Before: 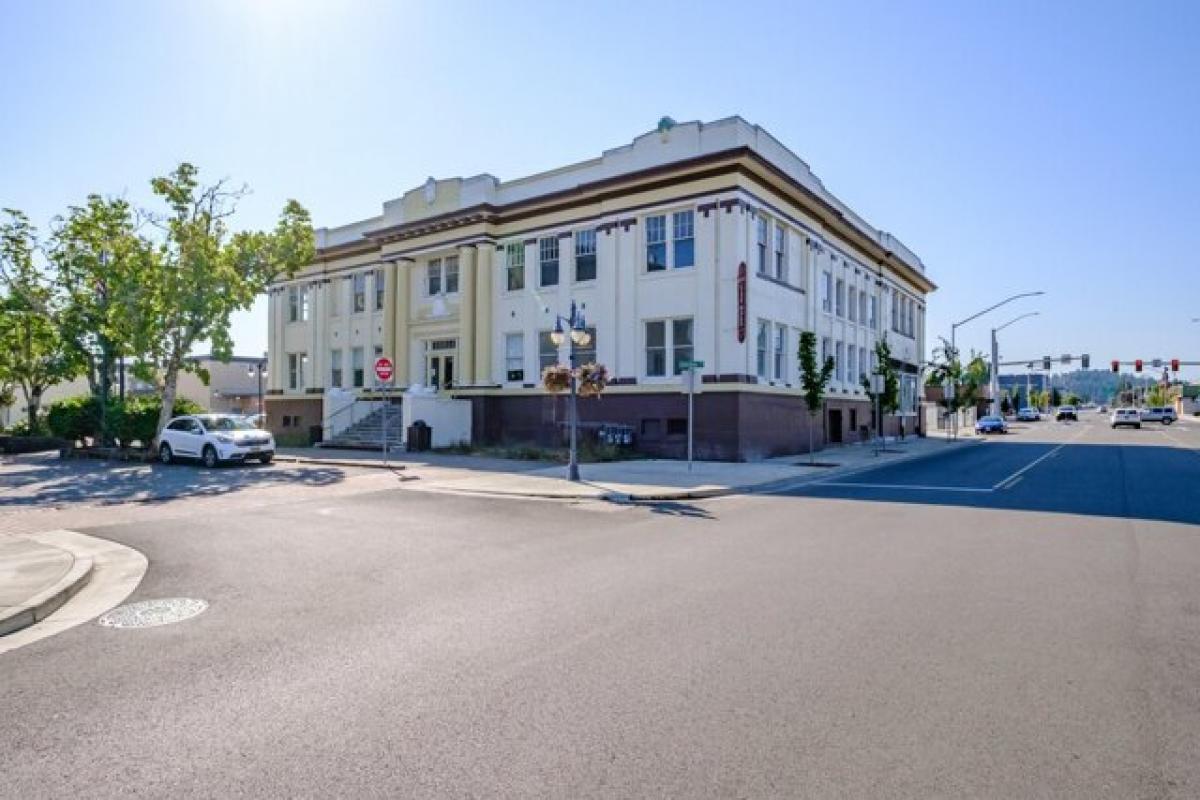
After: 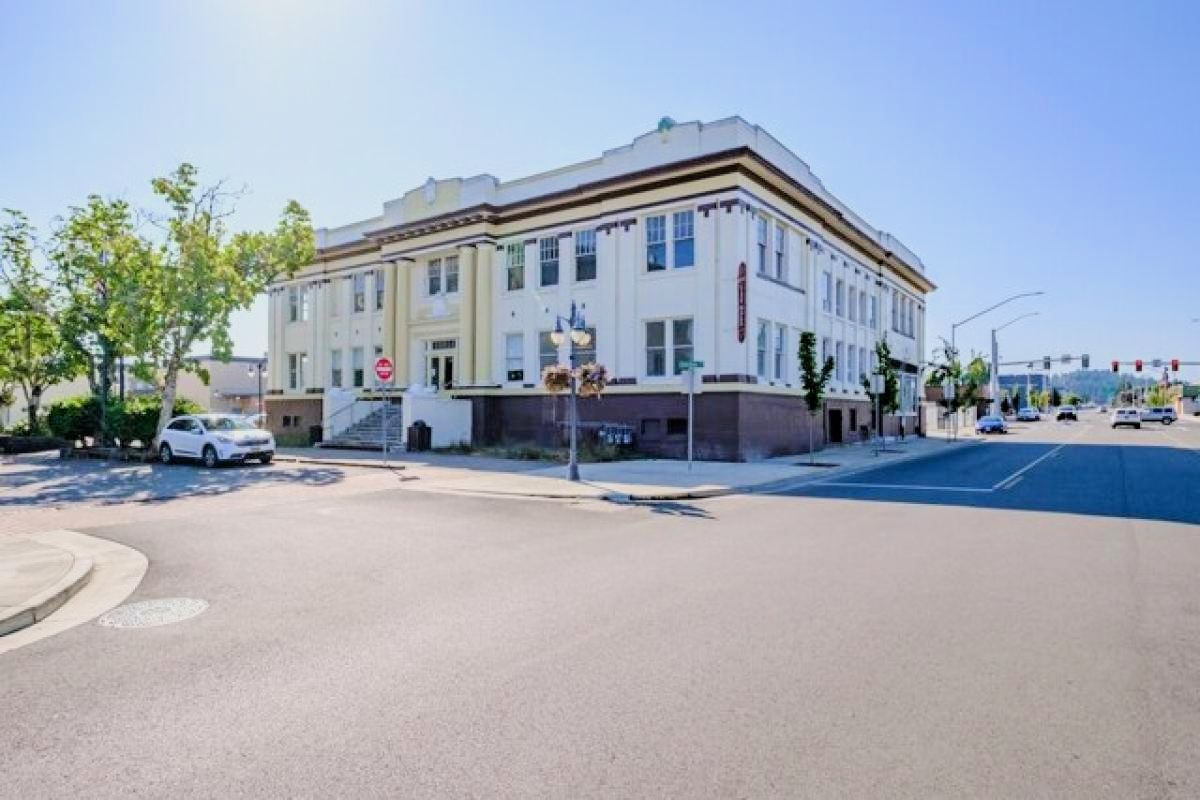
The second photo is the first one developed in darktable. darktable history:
exposure: exposure 0.64 EV, compensate highlight preservation false
filmic rgb: black relative exposure -7.65 EV, white relative exposure 4.56 EV, hardness 3.61, color science v6 (2022)
bloom: size 13.65%, threshold 98.39%, strength 4.82%
